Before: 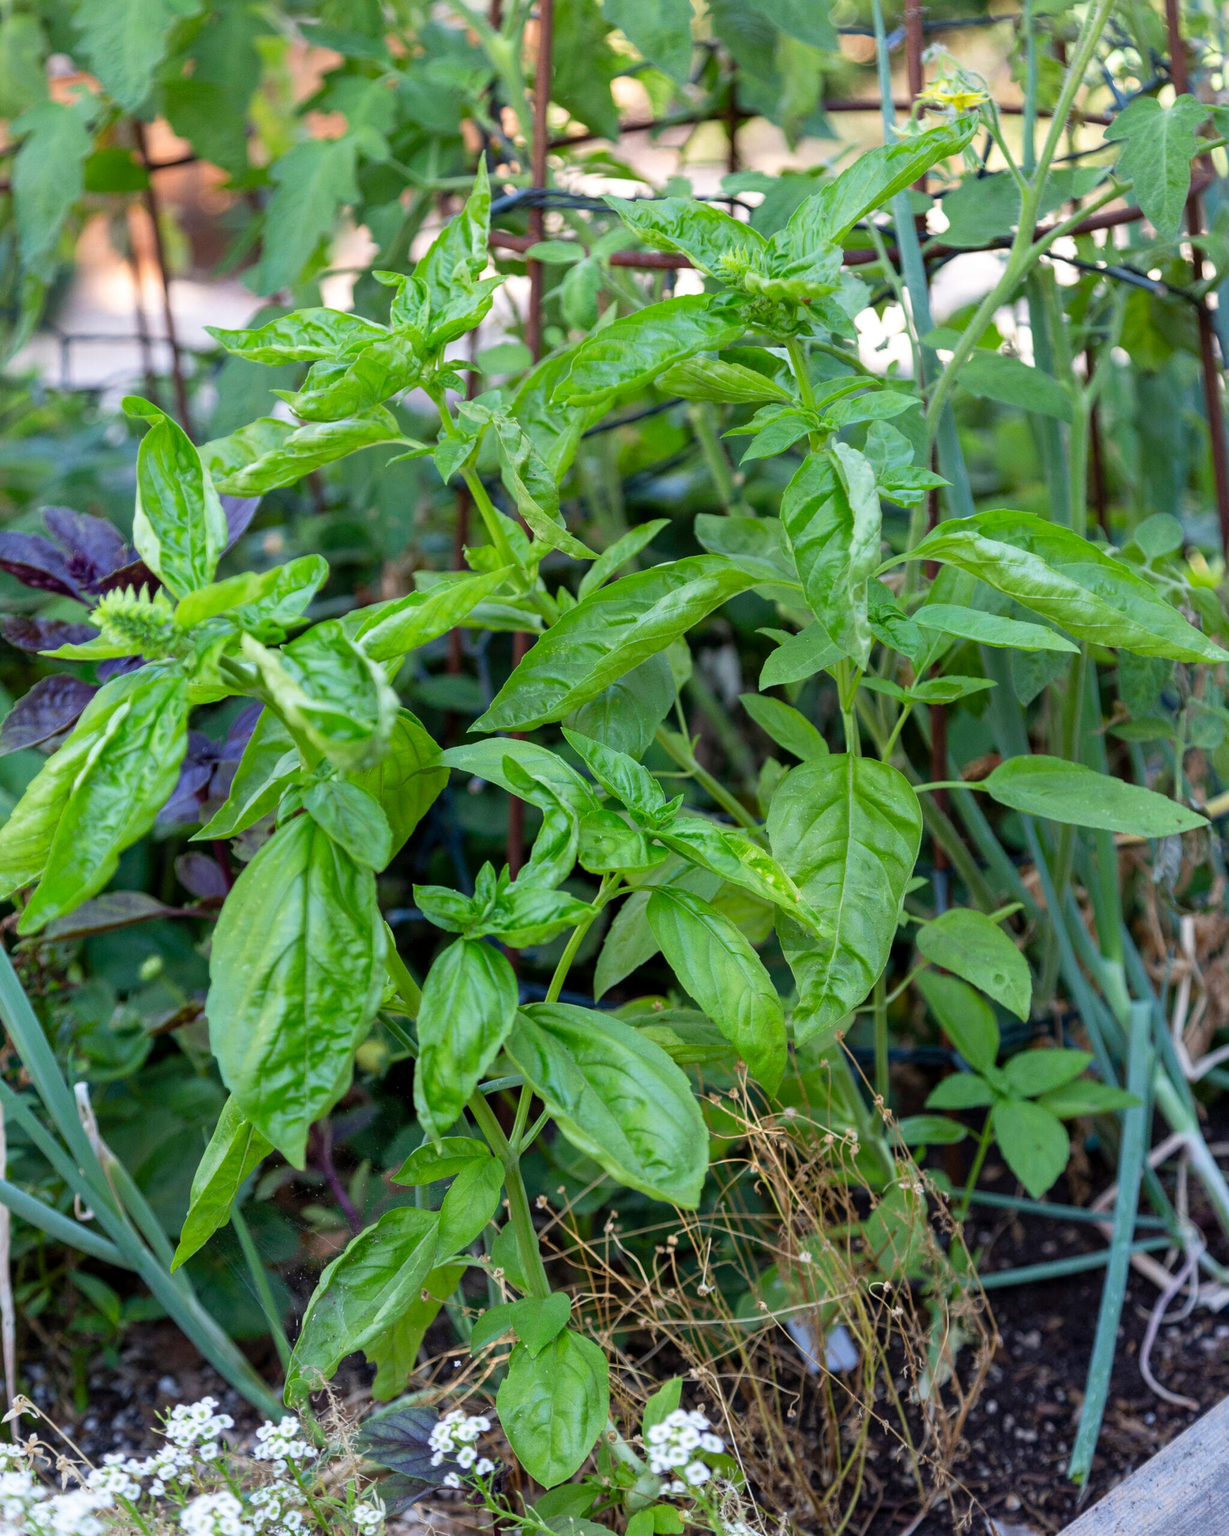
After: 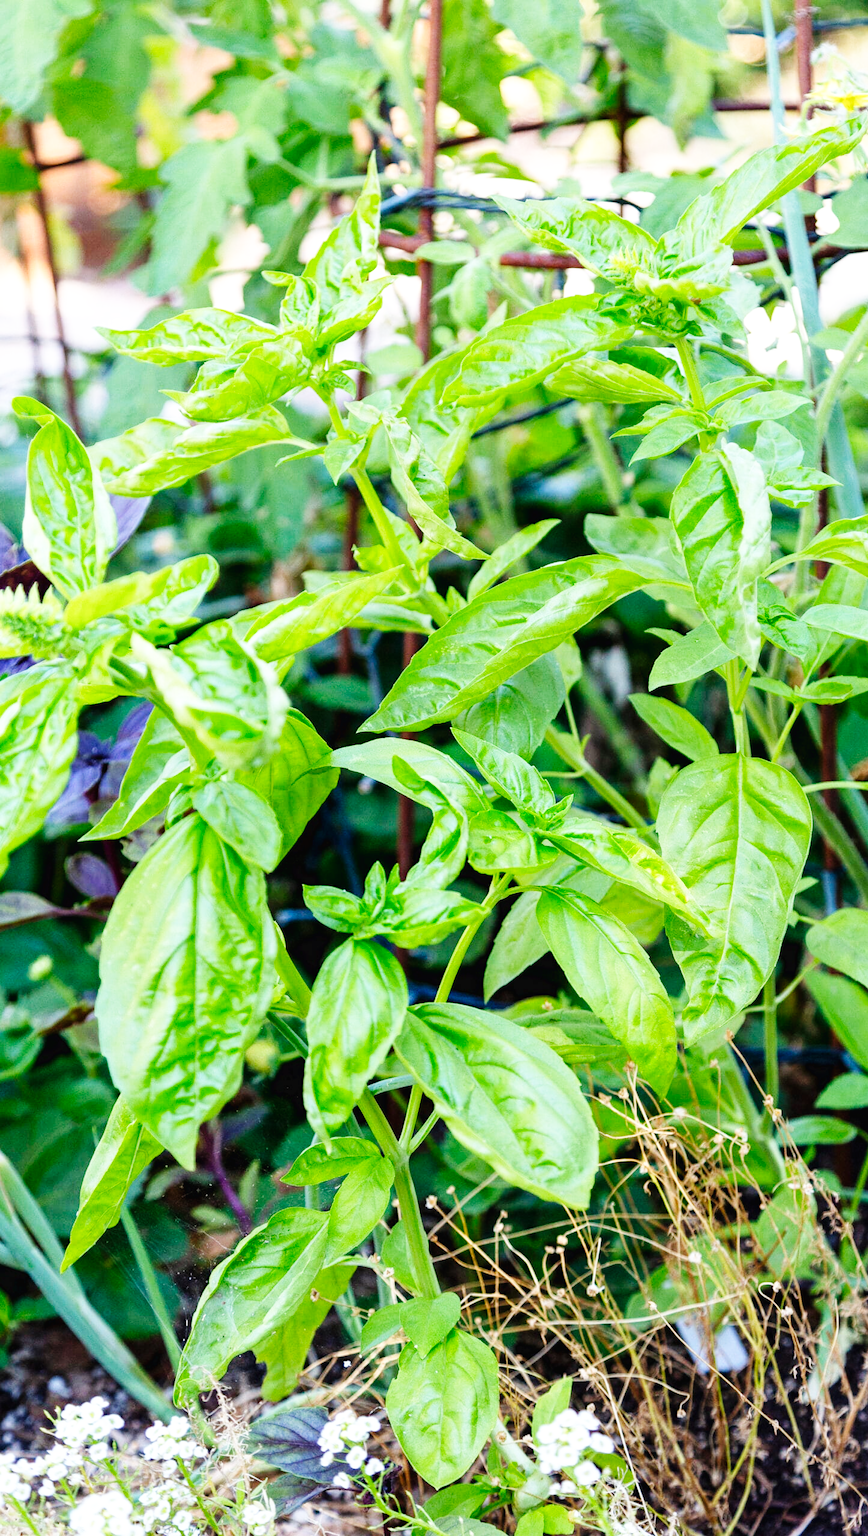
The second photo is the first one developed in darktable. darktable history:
crop and rotate: left 9.01%, right 20.26%
base curve: curves: ch0 [(0, 0.003) (0.001, 0.002) (0.006, 0.004) (0.02, 0.022) (0.048, 0.086) (0.094, 0.234) (0.162, 0.431) (0.258, 0.629) (0.385, 0.8) (0.548, 0.918) (0.751, 0.988) (1, 1)], preserve colors none
